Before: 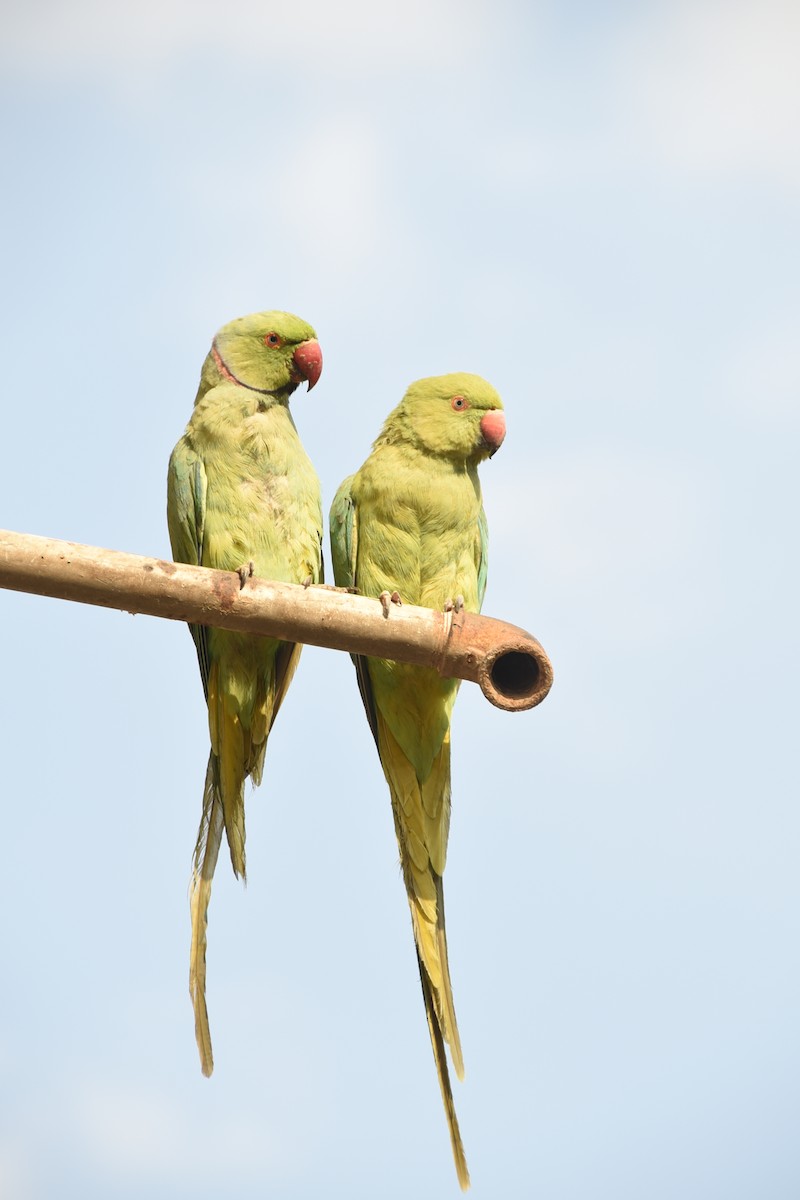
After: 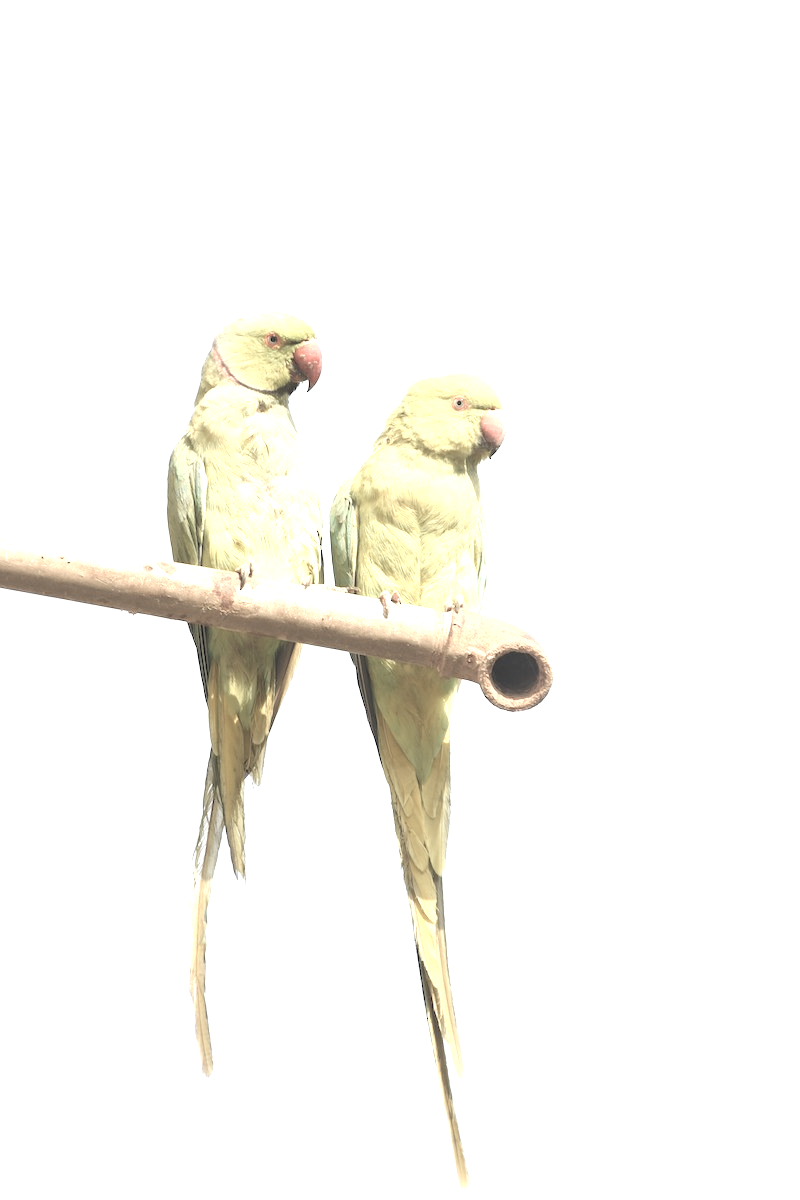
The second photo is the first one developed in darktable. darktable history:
contrast brightness saturation: brightness 0.188, saturation -0.497
exposure: black level correction 0, exposure 1.102 EV, compensate highlight preservation false
